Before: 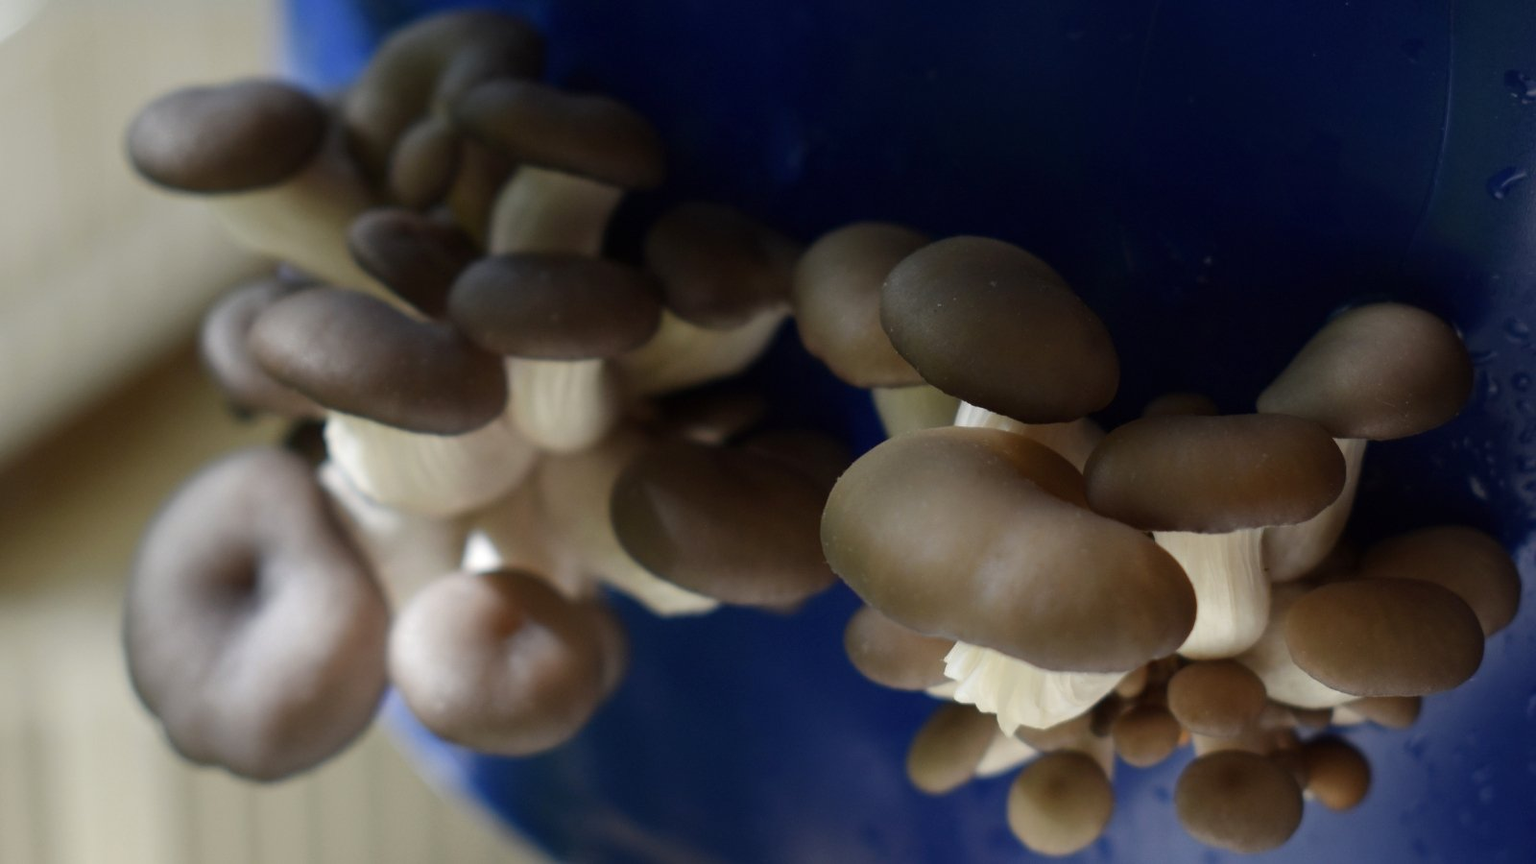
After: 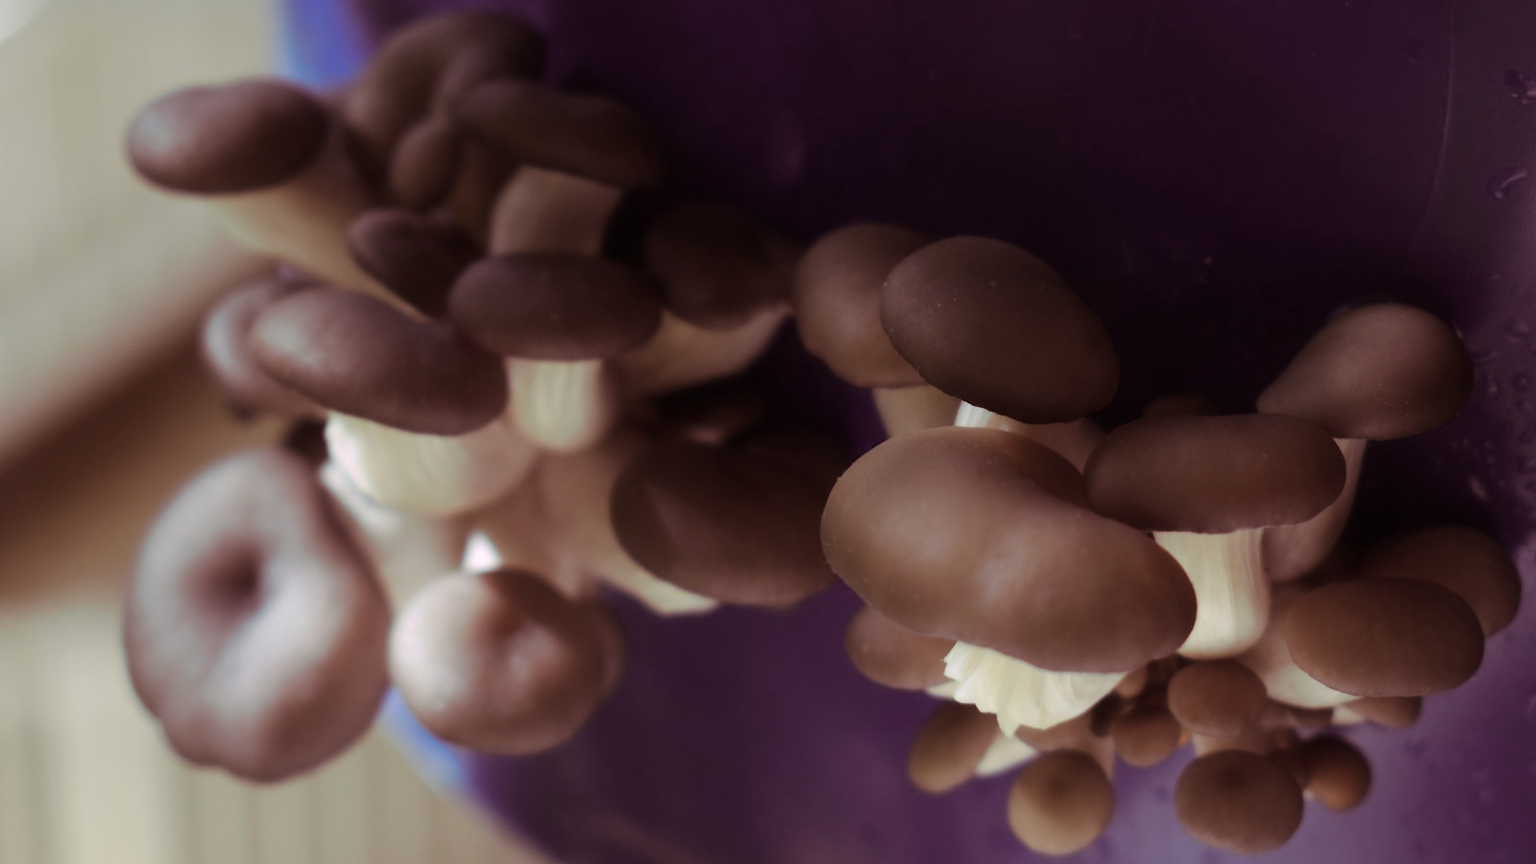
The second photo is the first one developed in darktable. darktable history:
split-toning: highlights › hue 298.8°, highlights › saturation 0.73, compress 41.76%
contrast equalizer: octaves 7, y [[0.502, 0.505, 0.512, 0.529, 0.564, 0.588], [0.5 ×6], [0.502, 0.505, 0.512, 0.529, 0.564, 0.588], [0, 0.001, 0.001, 0.004, 0.008, 0.011], [0, 0.001, 0.001, 0.004, 0.008, 0.011]], mix -1
